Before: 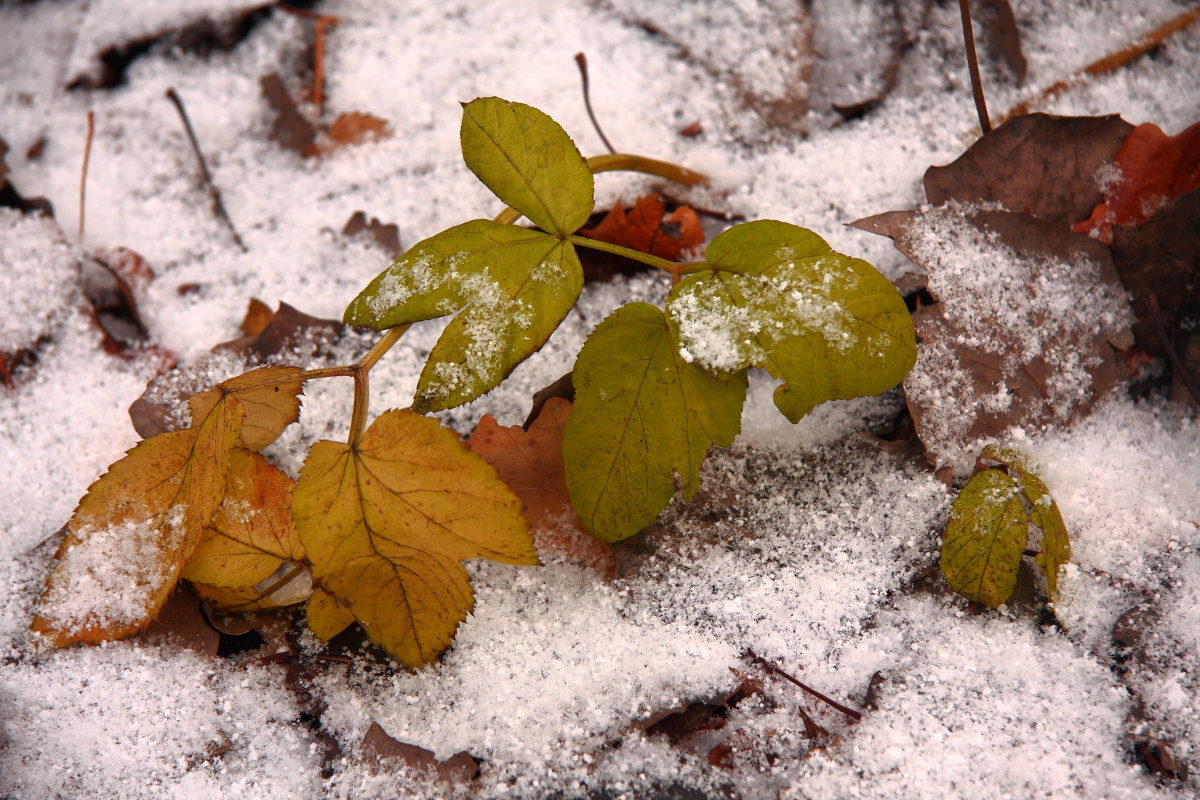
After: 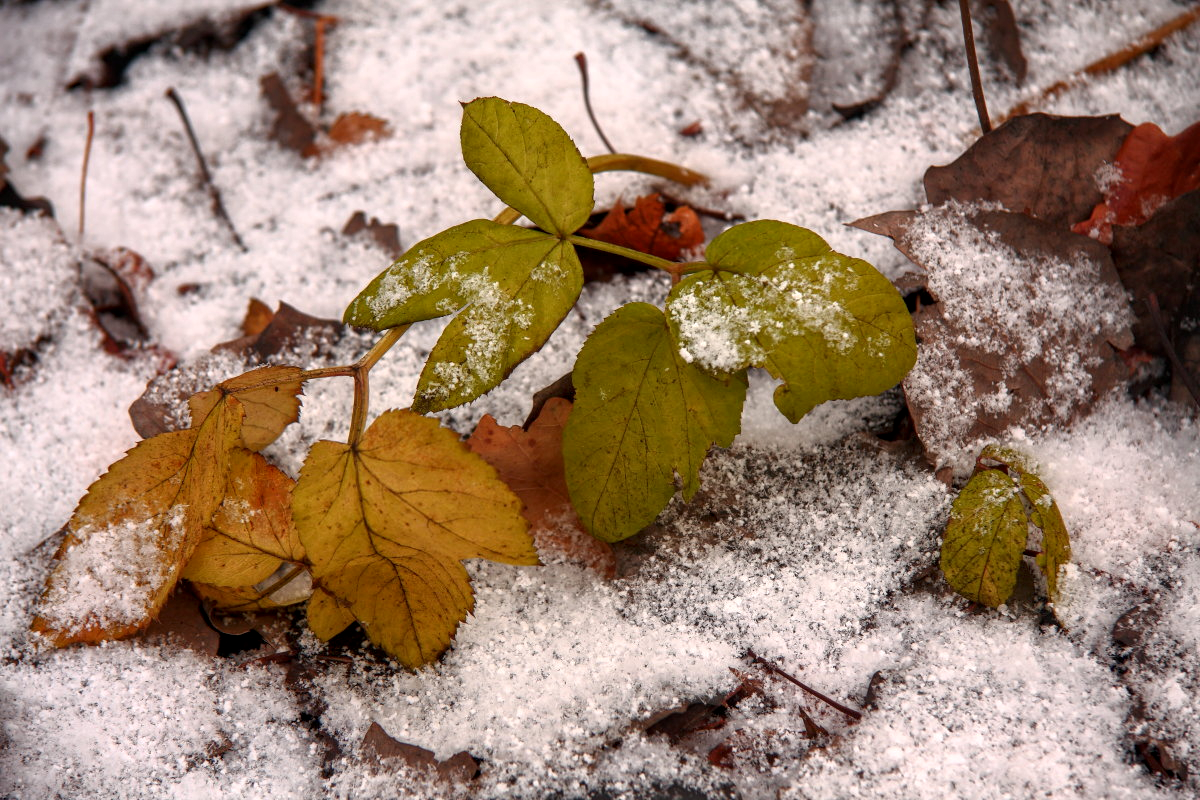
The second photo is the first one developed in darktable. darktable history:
local contrast: highlights 26%, detail 130%
